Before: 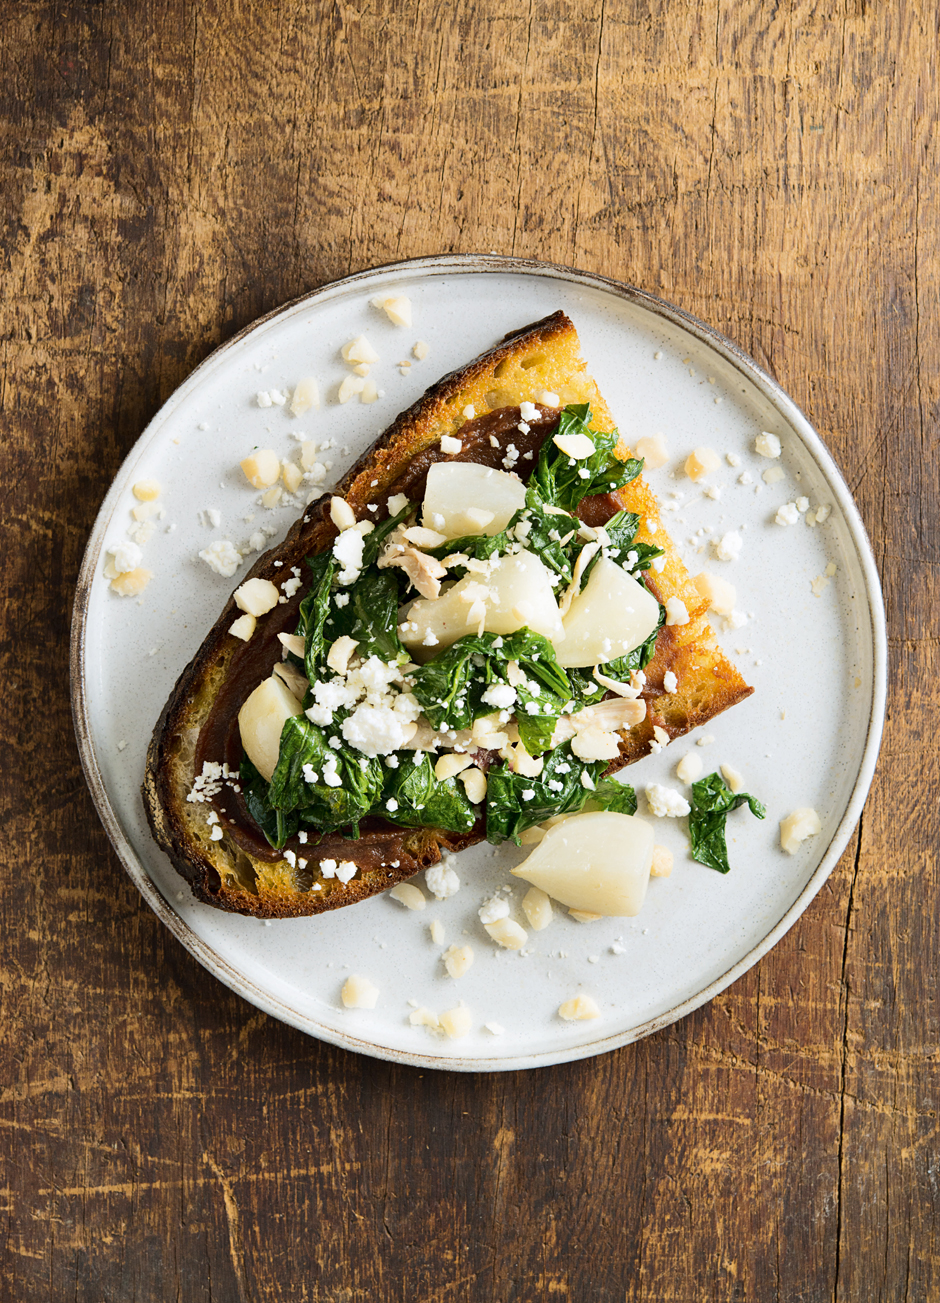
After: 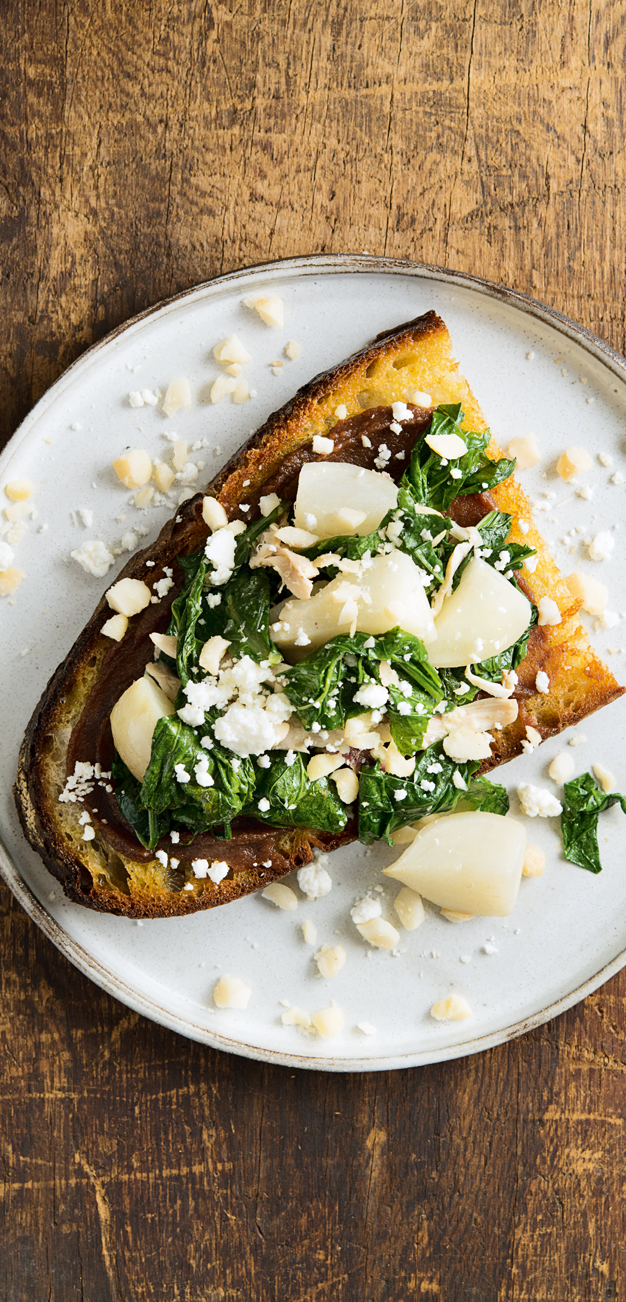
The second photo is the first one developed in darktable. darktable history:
crop and rotate: left 13.803%, right 19.598%
